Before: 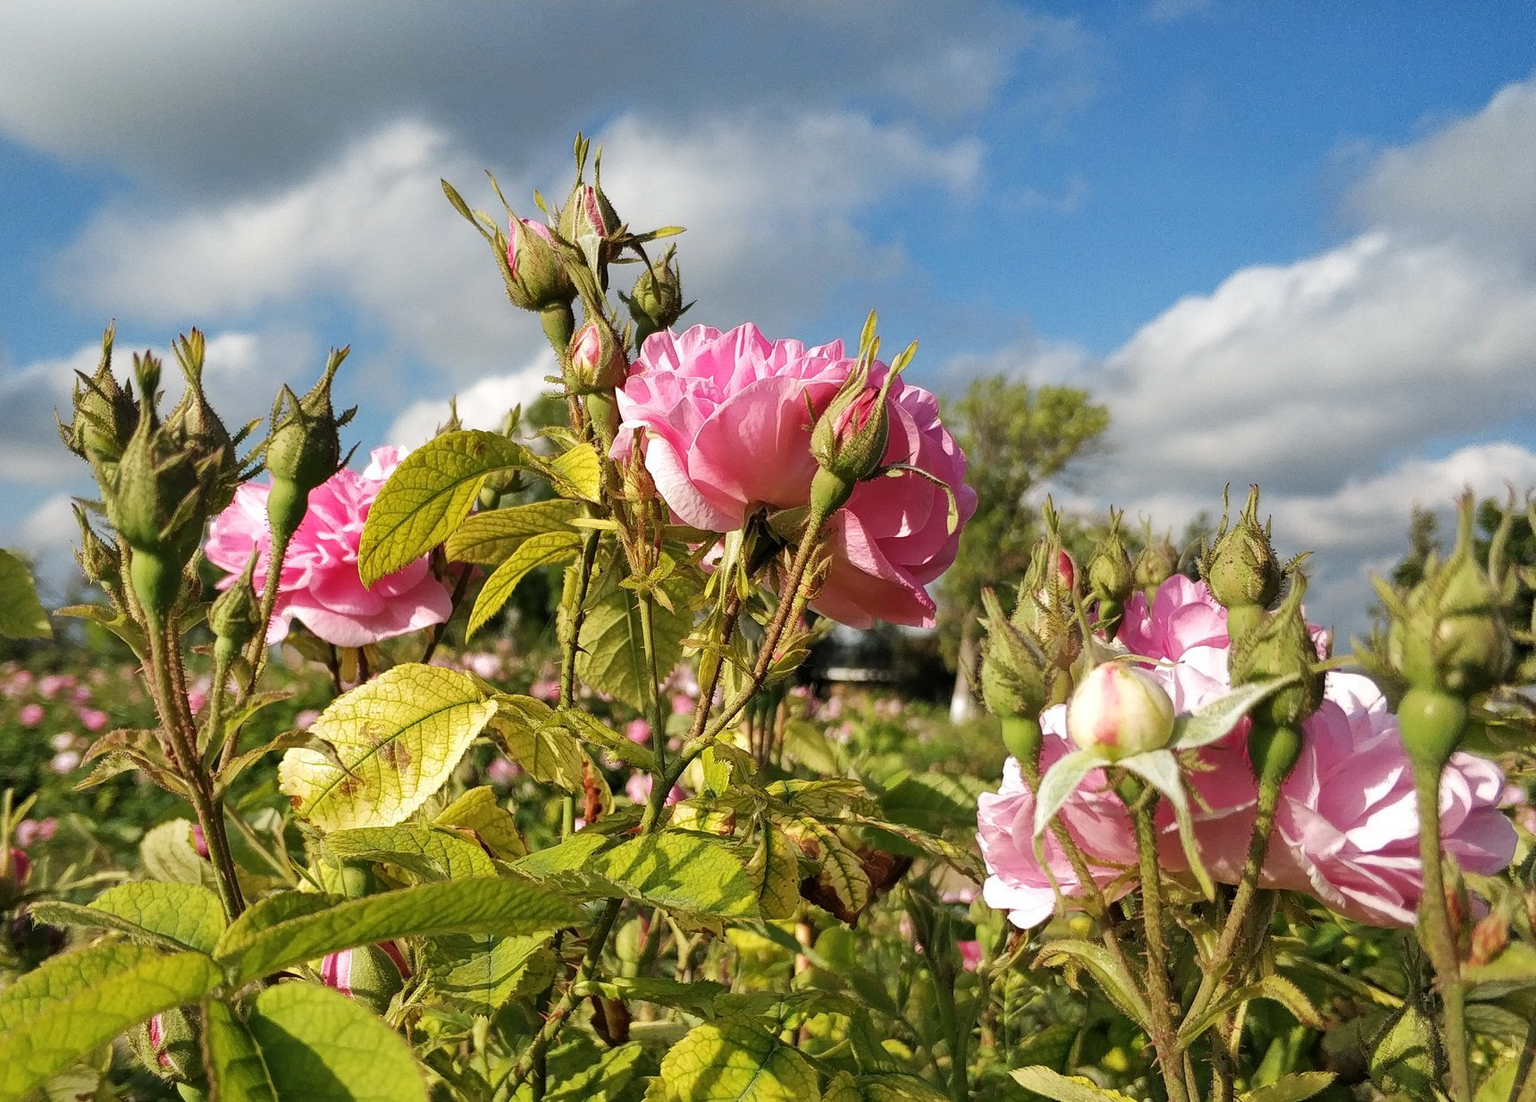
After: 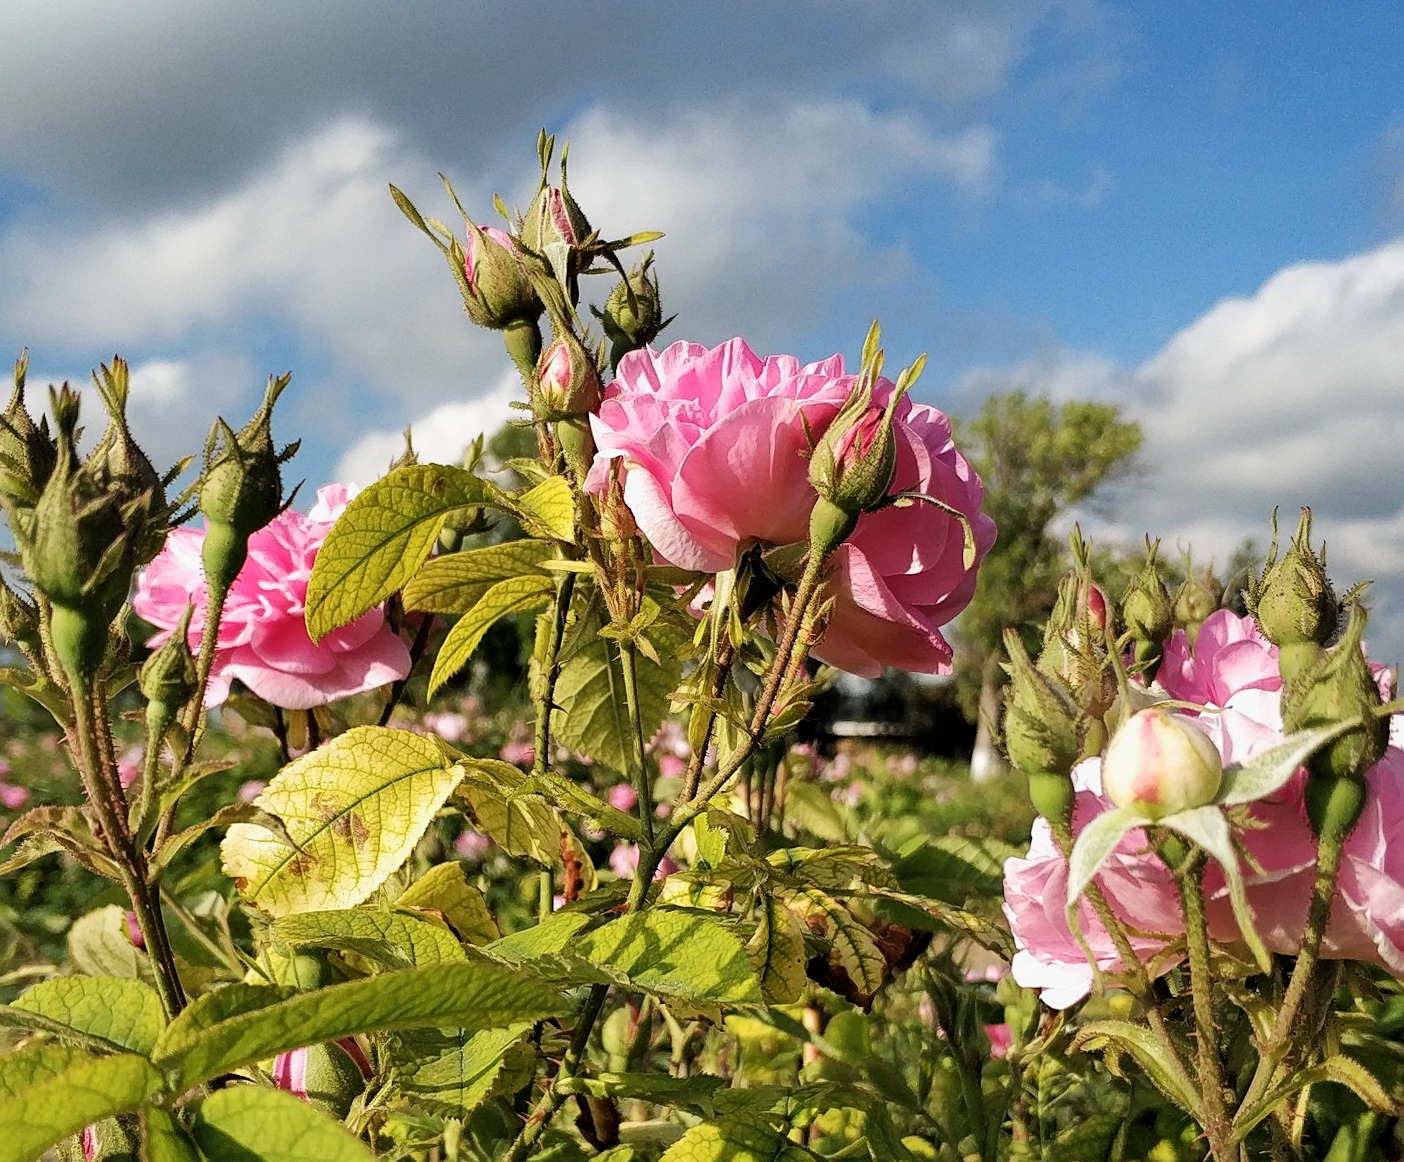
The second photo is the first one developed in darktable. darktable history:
sharpen: amount 0.215
crop and rotate: angle 1.15°, left 4.38%, top 0.627%, right 11.646%, bottom 2.457%
filmic rgb: black relative exposure -12.74 EV, white relative exposure 2.81 EV, target black luminance 0%, hardness 8.61, latitude 70.94%, contrast 1.135, shadows ↔ highlights balance -0.702%
